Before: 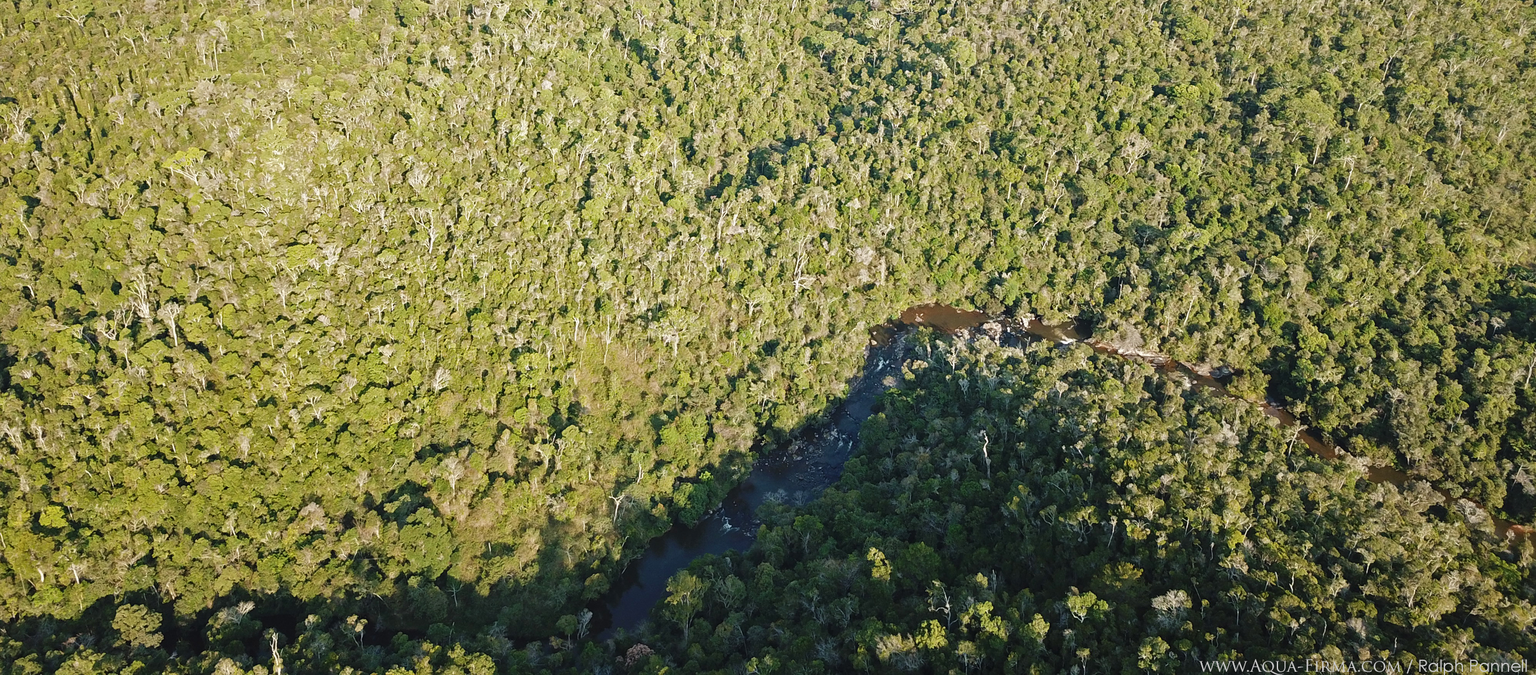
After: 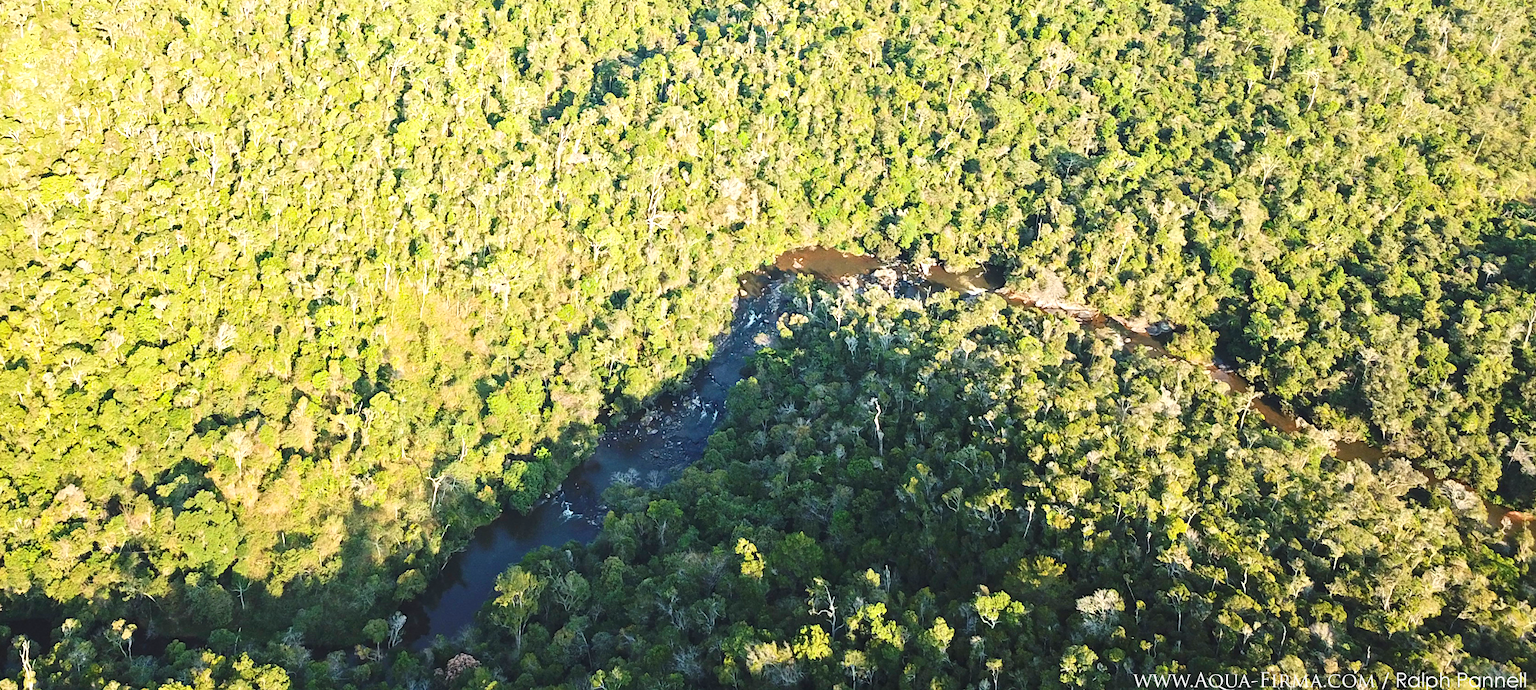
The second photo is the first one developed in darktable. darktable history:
crop: left 16.537%, top 14.605%
exposure: exposure 0.667 EV, compensate highlight preservation false
contrast brightness saturation: contrast 0.202, brightness 0.159, saturation 0.215
